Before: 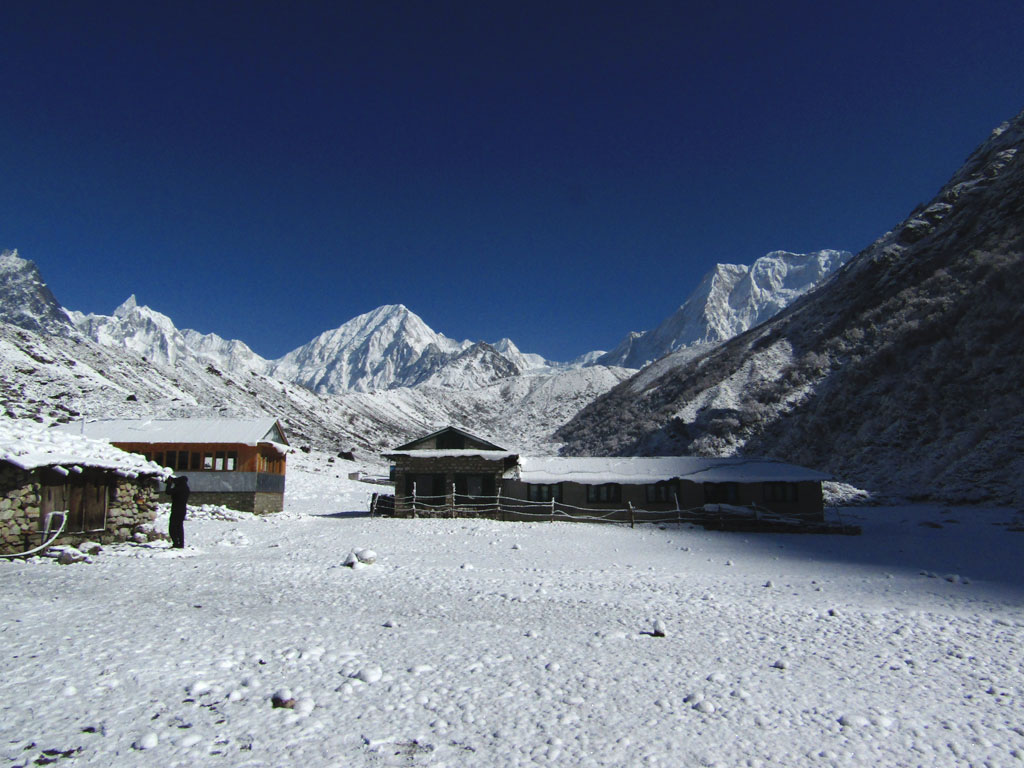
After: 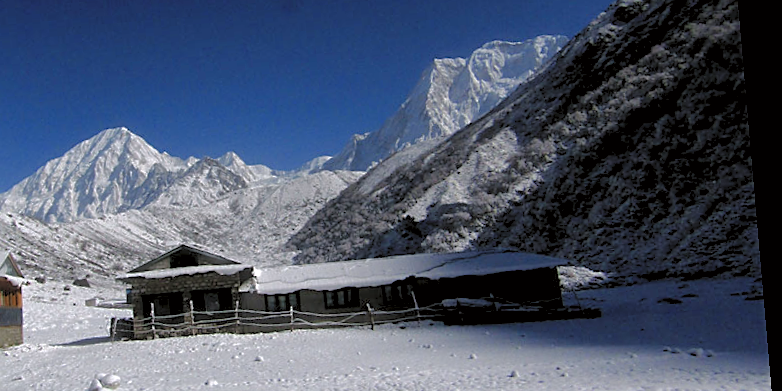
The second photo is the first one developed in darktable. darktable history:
sharpen: on, module defaults
rotate and perspective: rotation -4.98°, automatic cropping off
crop and rotate: left 27.938%, top 27.046%, bottom 27.046%
levels: levels [0.093, 0.434, 0.988]
base curve: curves: ch0 [(0, 0) (0.826, 0.587) (1, 1)]
haze removal: strength -0.09, adaptive false
color correction: highlights a* 3.12, highlights b* -1.55, shadows a* -0.101, shadows b* 2.52, saturation 0.98
